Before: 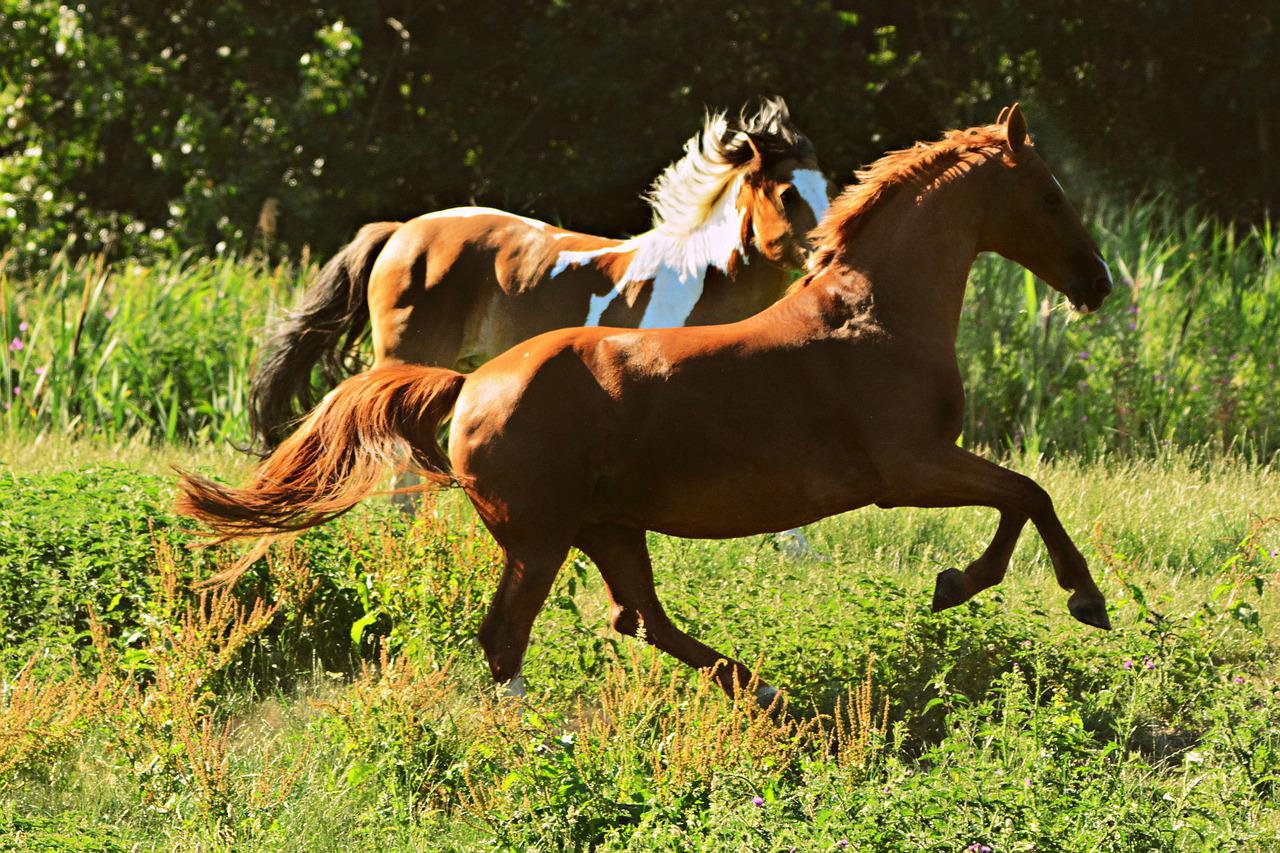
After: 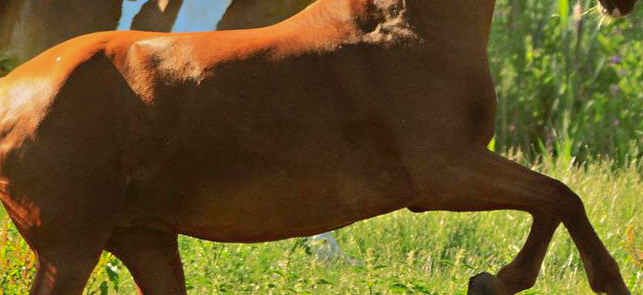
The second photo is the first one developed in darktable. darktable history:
shadows and highlights: on, module defaults
crop: left 36.607%, top 34.735%, right 13.146%, bottom 30.611%
